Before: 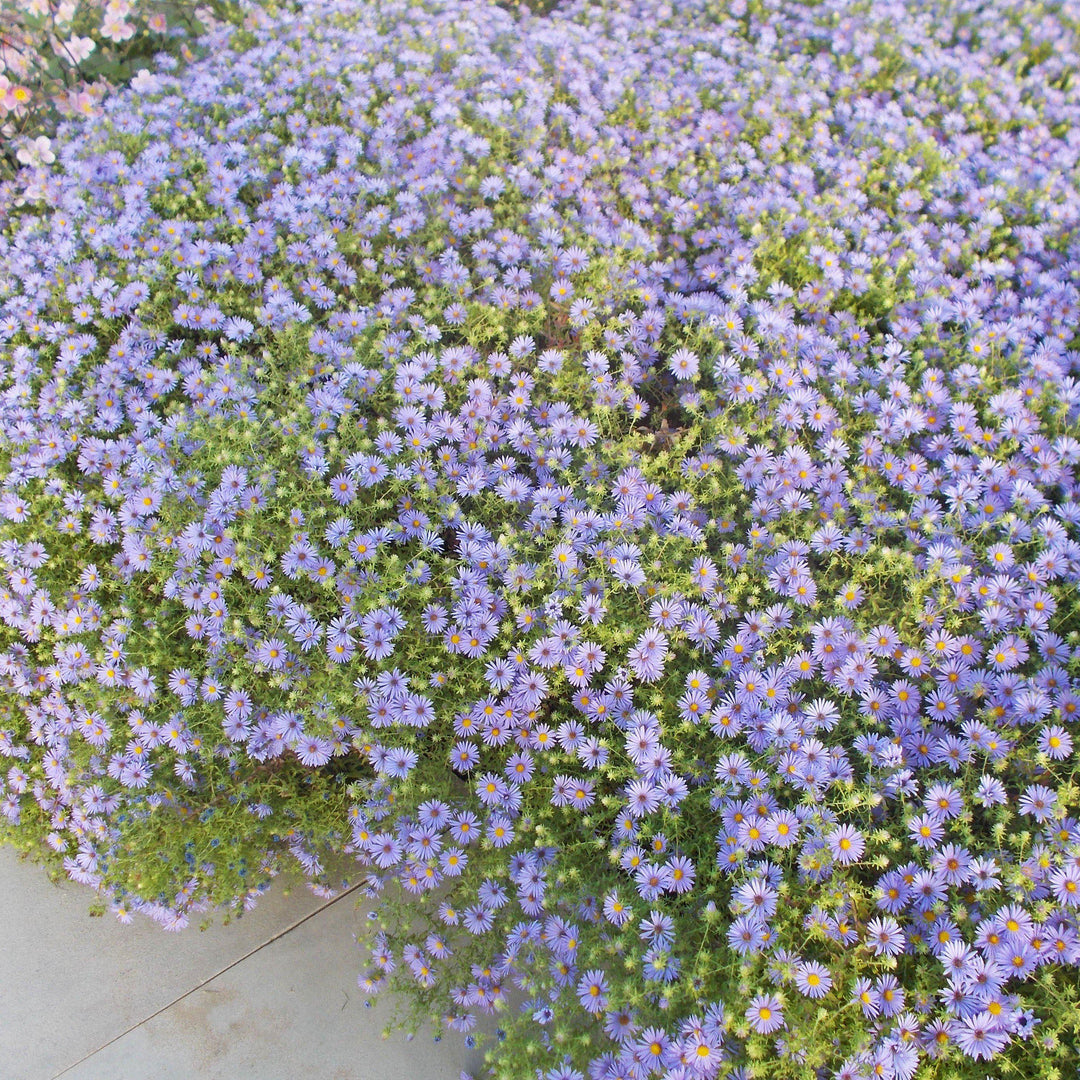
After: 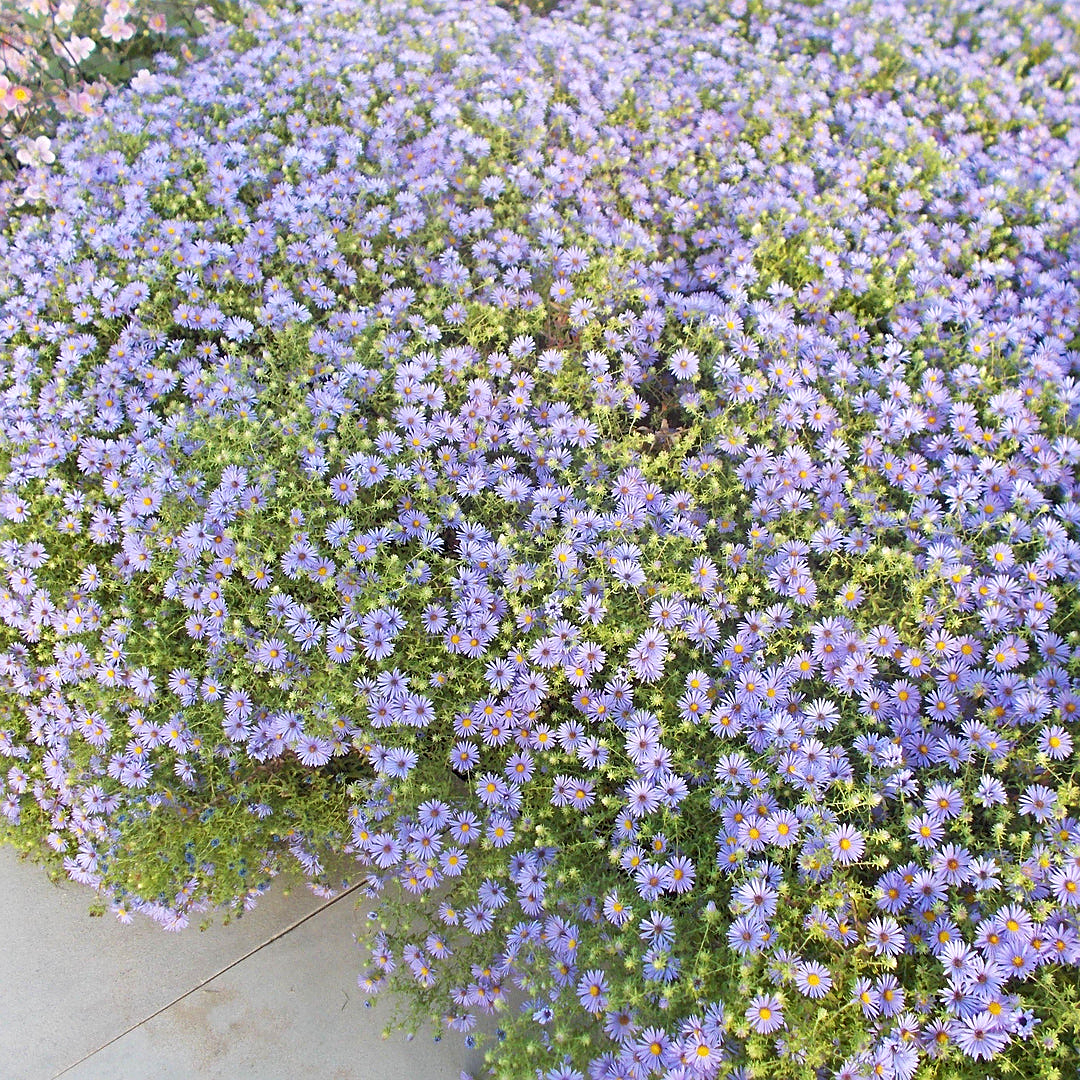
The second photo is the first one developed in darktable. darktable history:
exposure: black level correction 0.001, exposure 0.144 EV, compensate highlight preservation false
sharpen: on, module defaults
